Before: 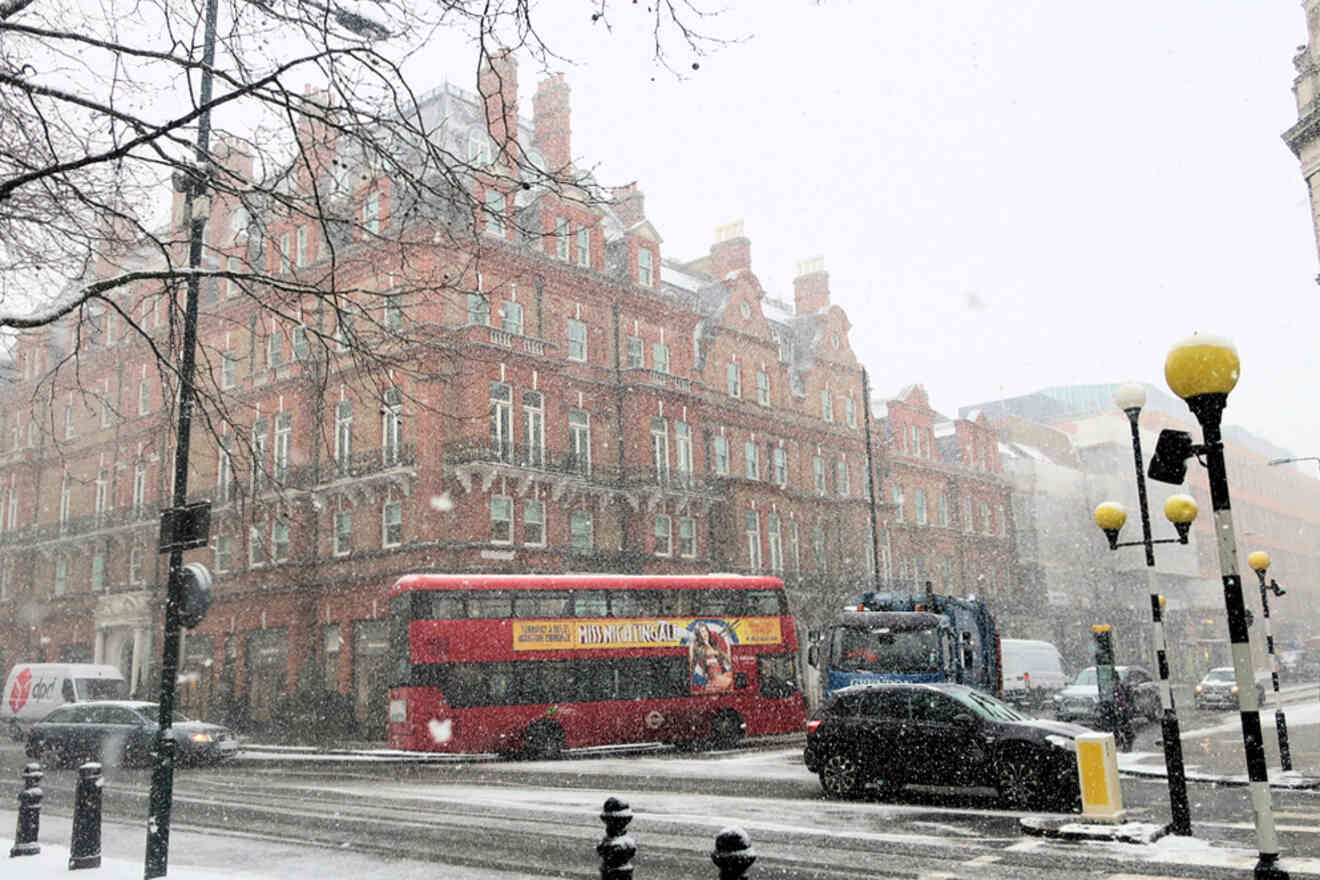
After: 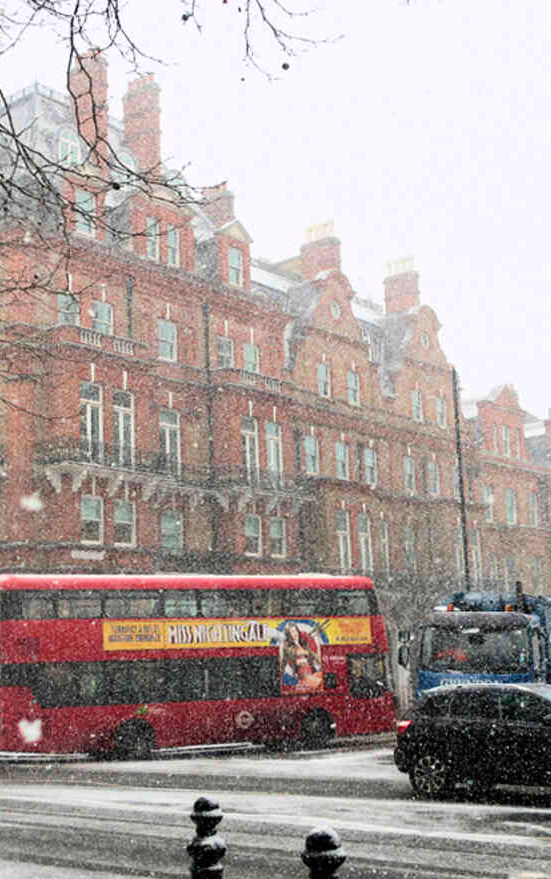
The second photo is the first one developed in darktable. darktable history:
crop: left 31.133%, right 27.07%
contrast brightness saturation: contrast 0.078, saturation 0.196
